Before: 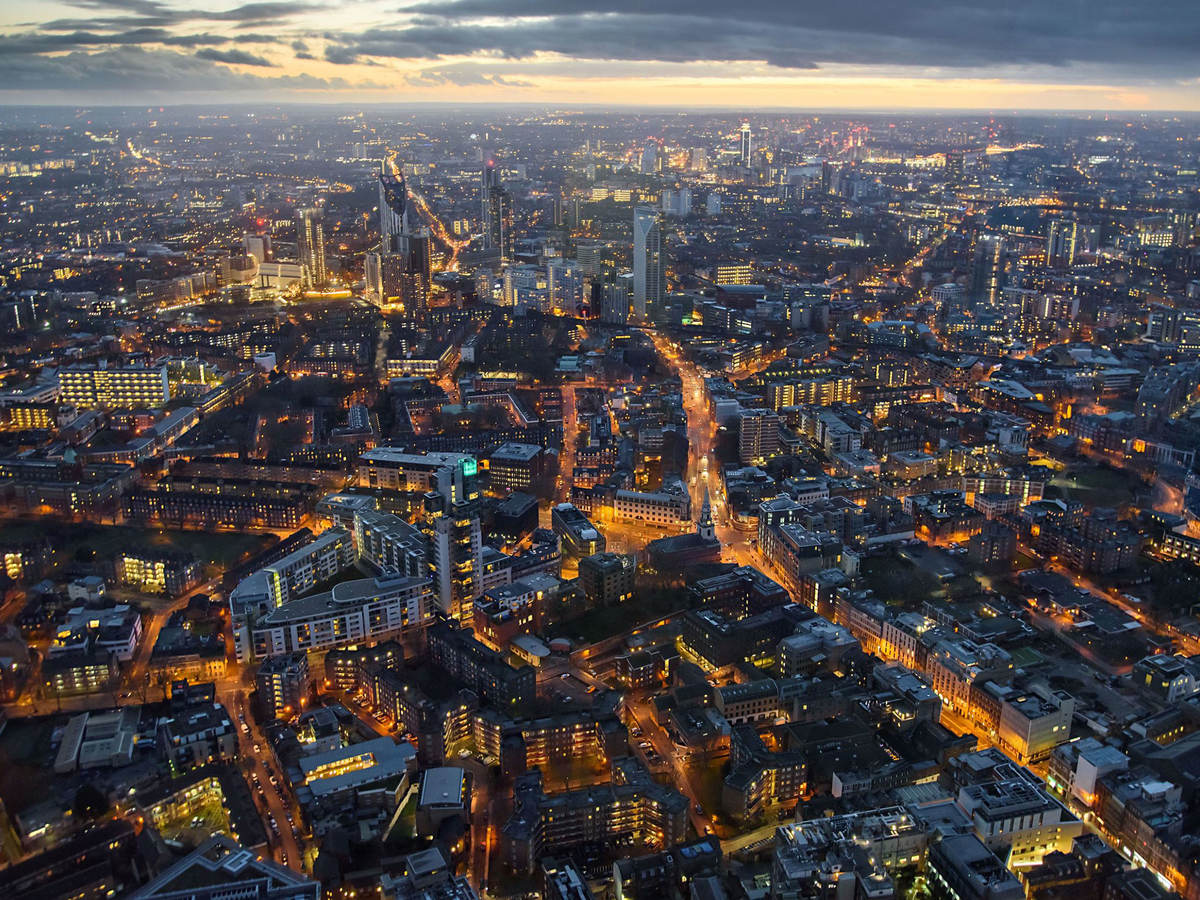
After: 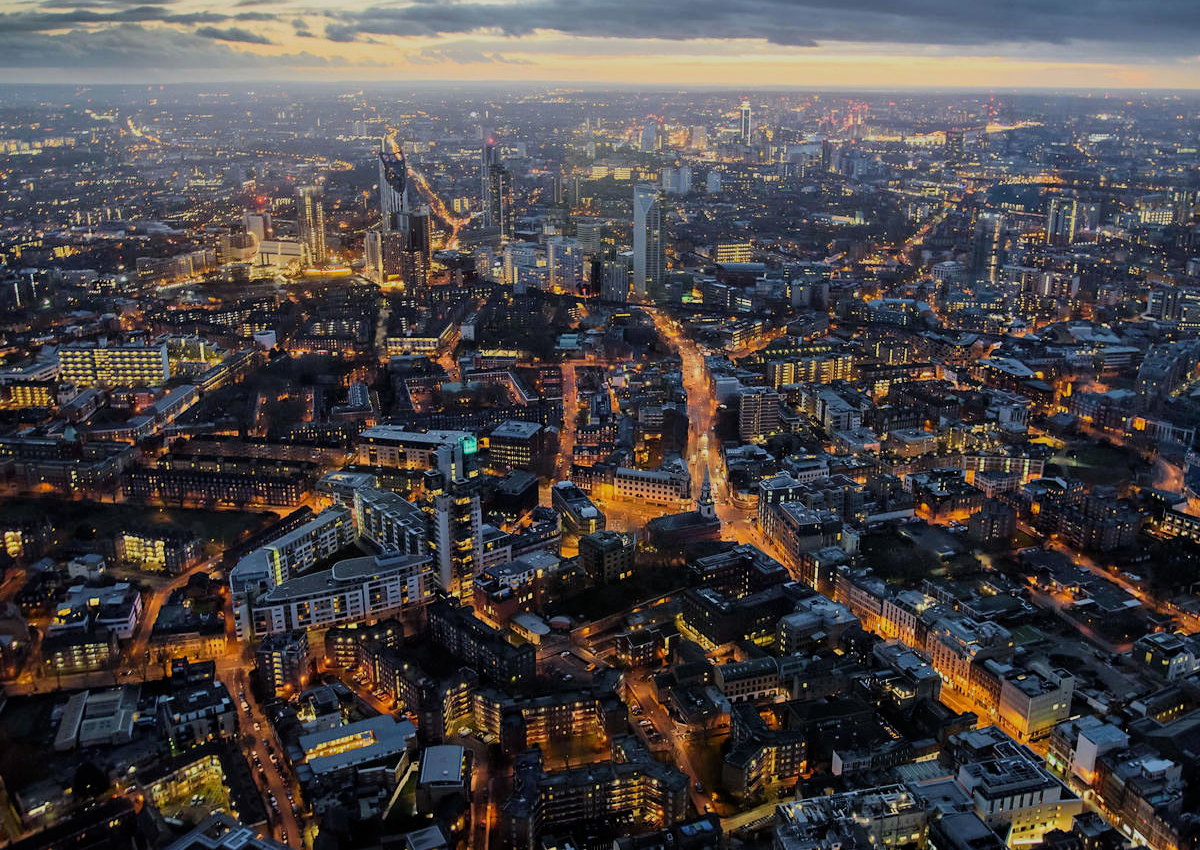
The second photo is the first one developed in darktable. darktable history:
crop and rotate: top 2.479%, bottom 3.018%
filmic rgb: black relative exposure -7.48 EV, white relative exposure 4.83 EV, hardness 3.4, color science v6 (2022)
